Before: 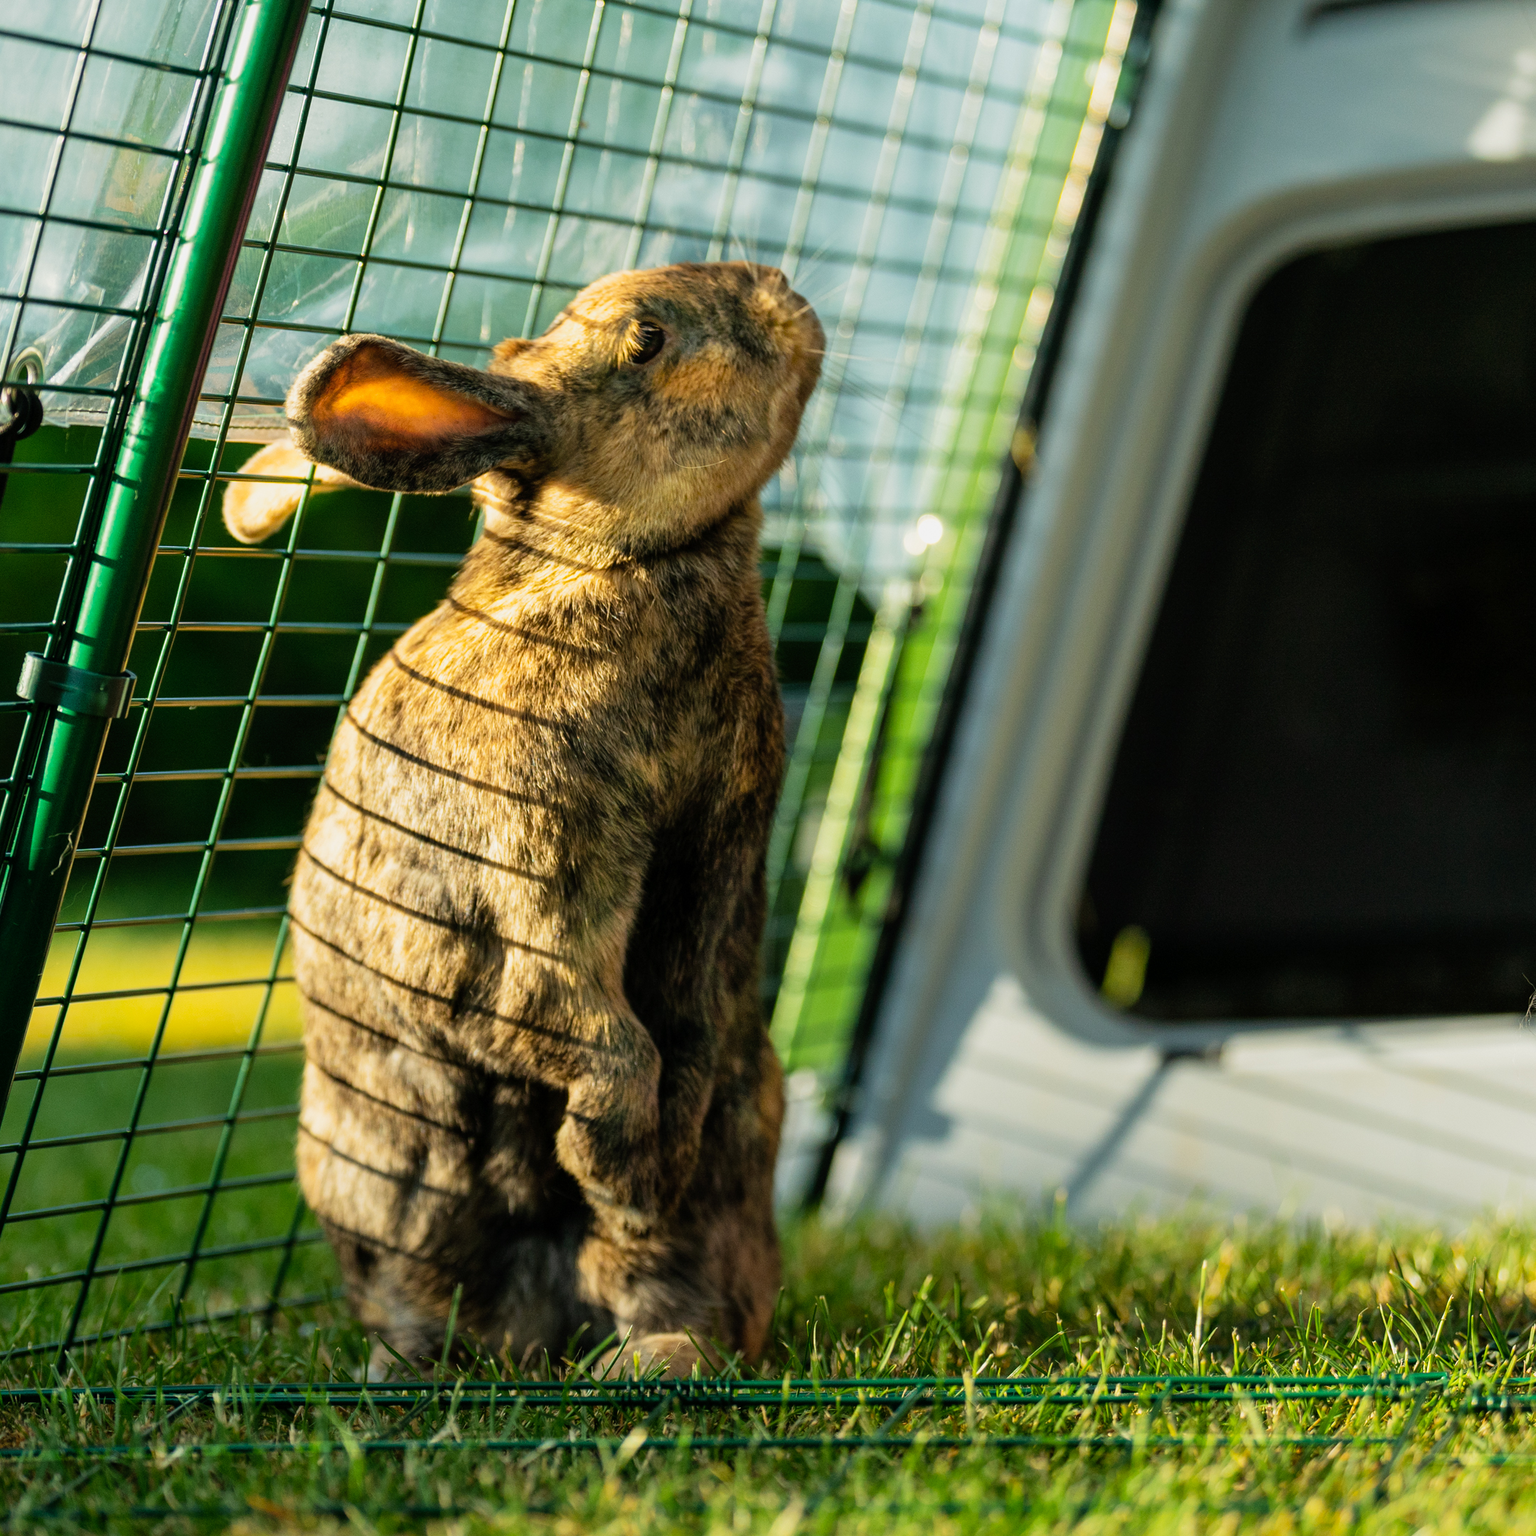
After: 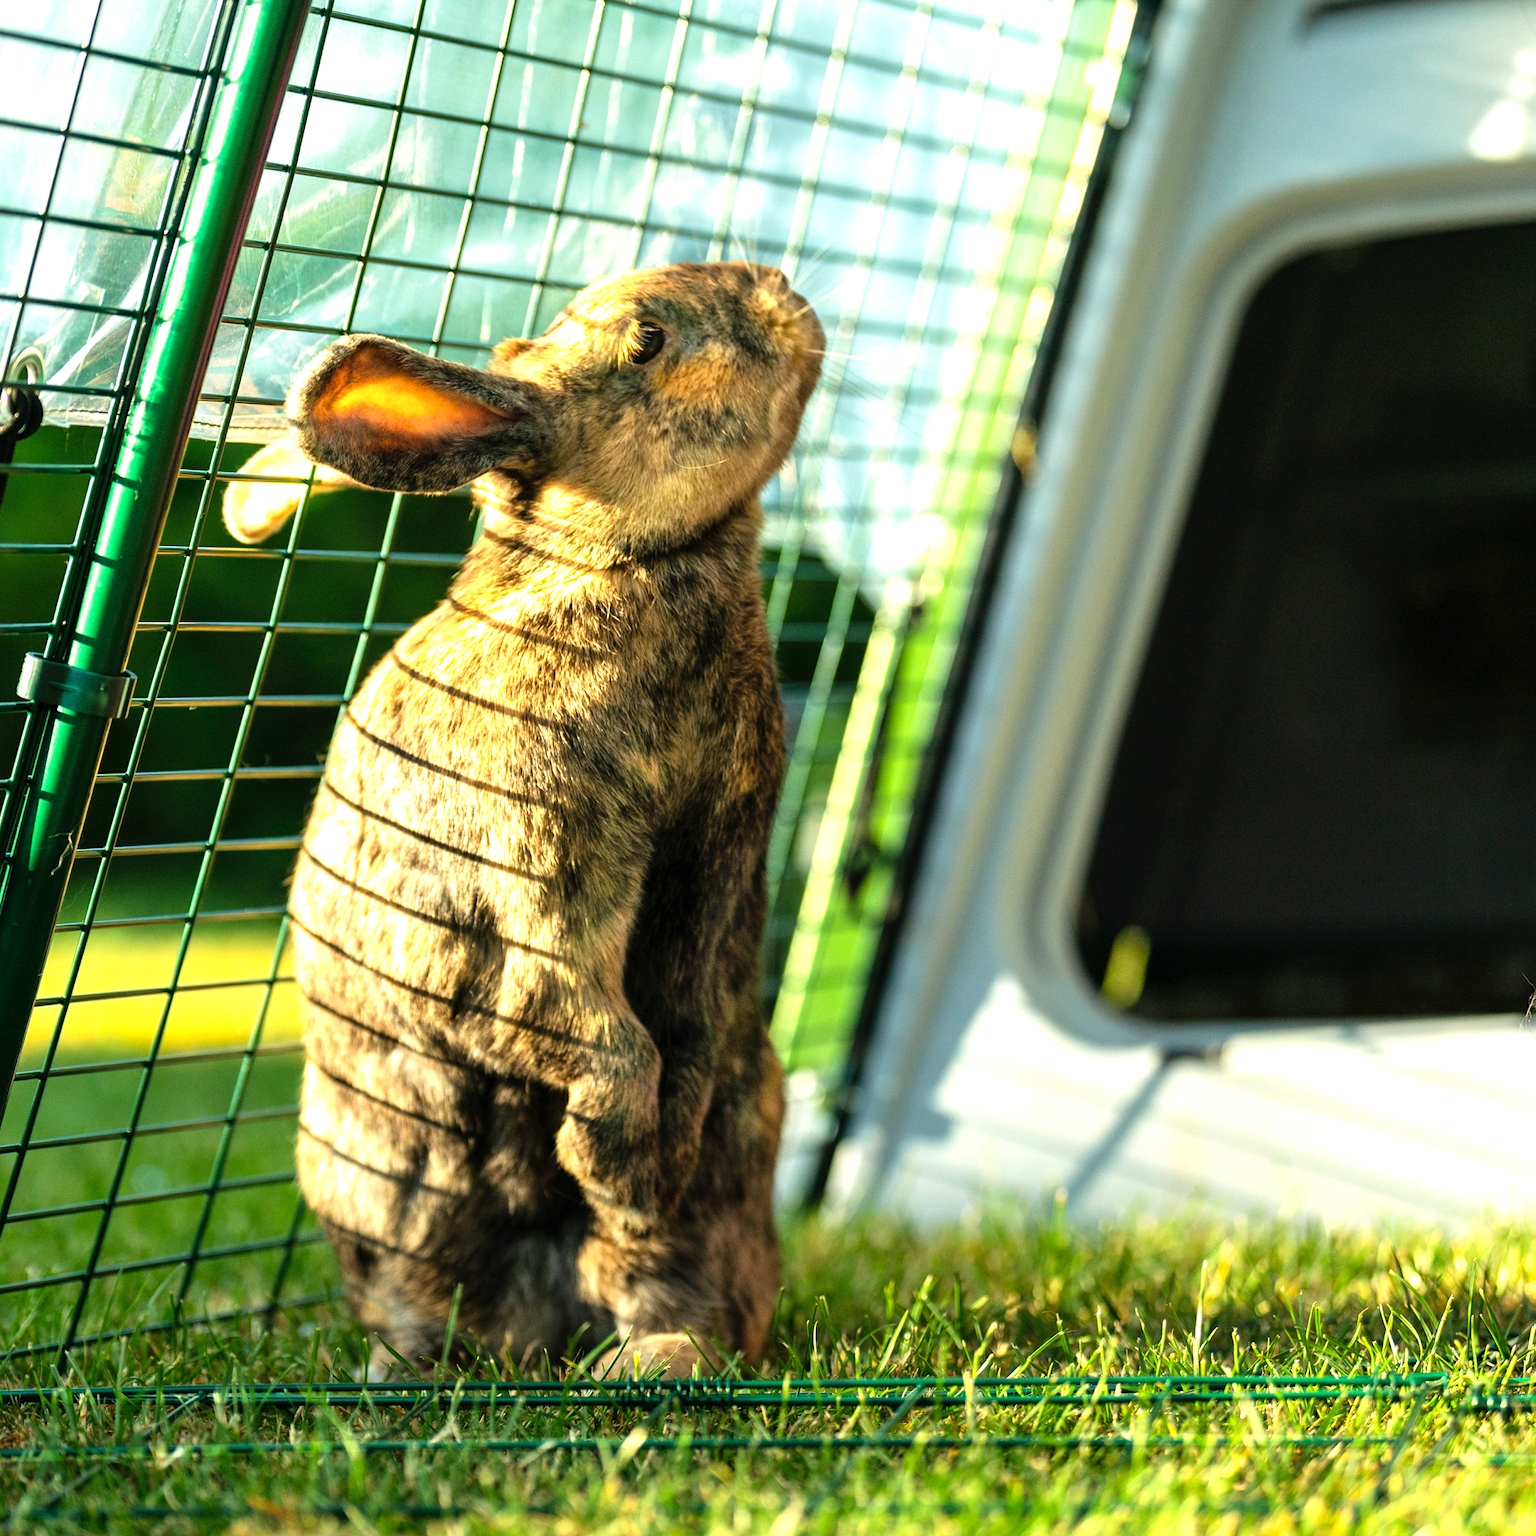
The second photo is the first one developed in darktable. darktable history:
levels: levels [0, 0.498, 0.996]
velvia: strength 10%
exposure: black level correction 0, exposure 0.9 EV, compensate highlight preservation false
